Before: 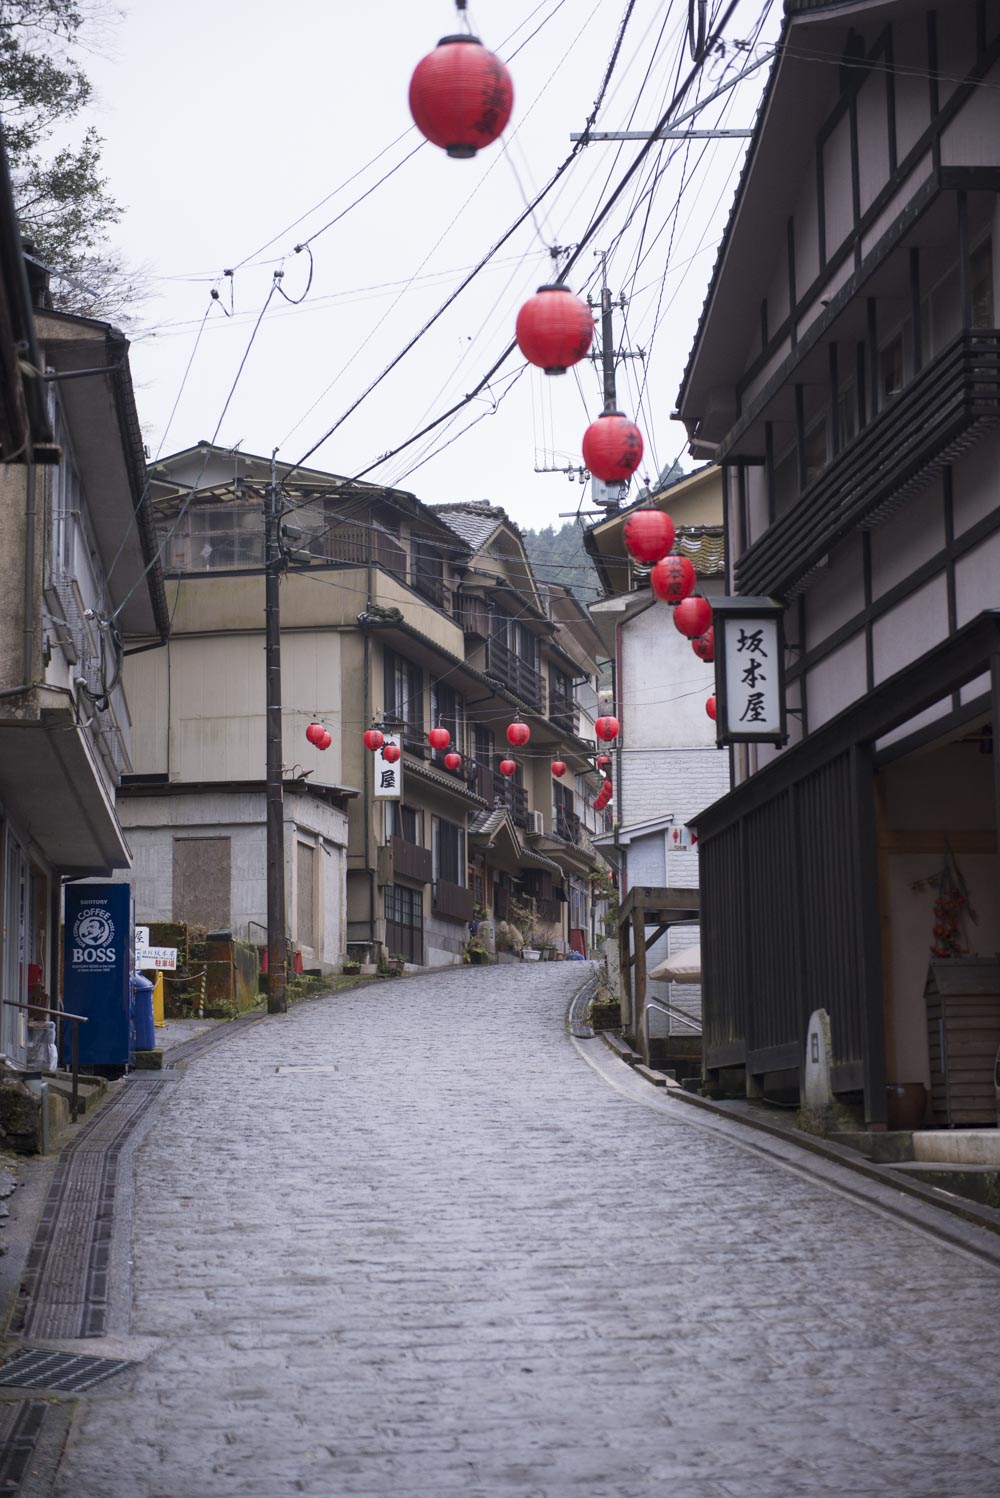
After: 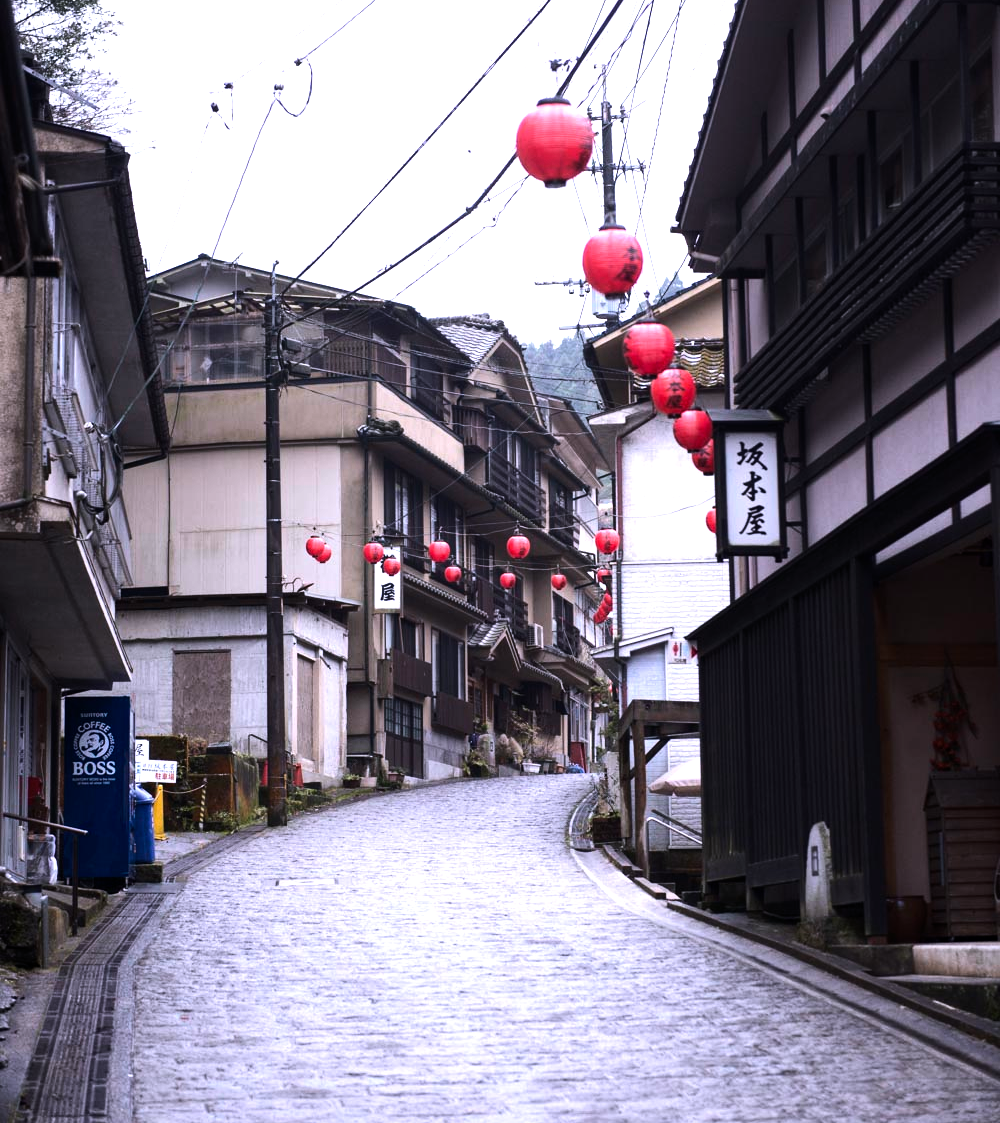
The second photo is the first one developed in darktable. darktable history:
crop and rotate: top 12.5%, bottom 12.5%
tone equalizer: -8 EV -1.08 EV, -7 EV -1.01 EV, -6 EV -0.867 EV, -5 EV -0.578 EV, -3 EV 0.578 EV, -2 EV 0.867 EV, -1 EV 1.01 EV, +0 EV 1.08 EV, edges refinement/feathering 500, mask exposure compensation -1.57 EV, preserve details no
white balance: red 1.004, blue 1.096
